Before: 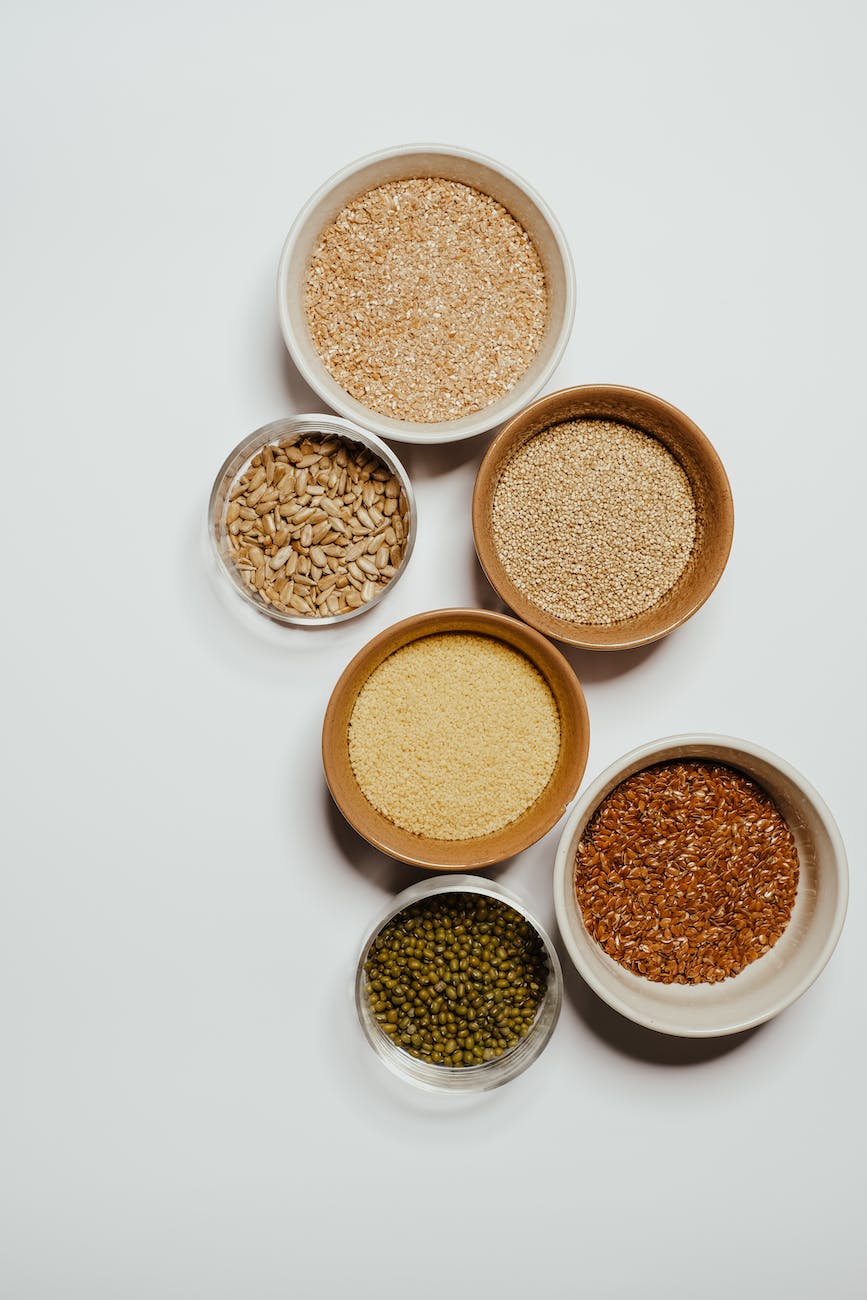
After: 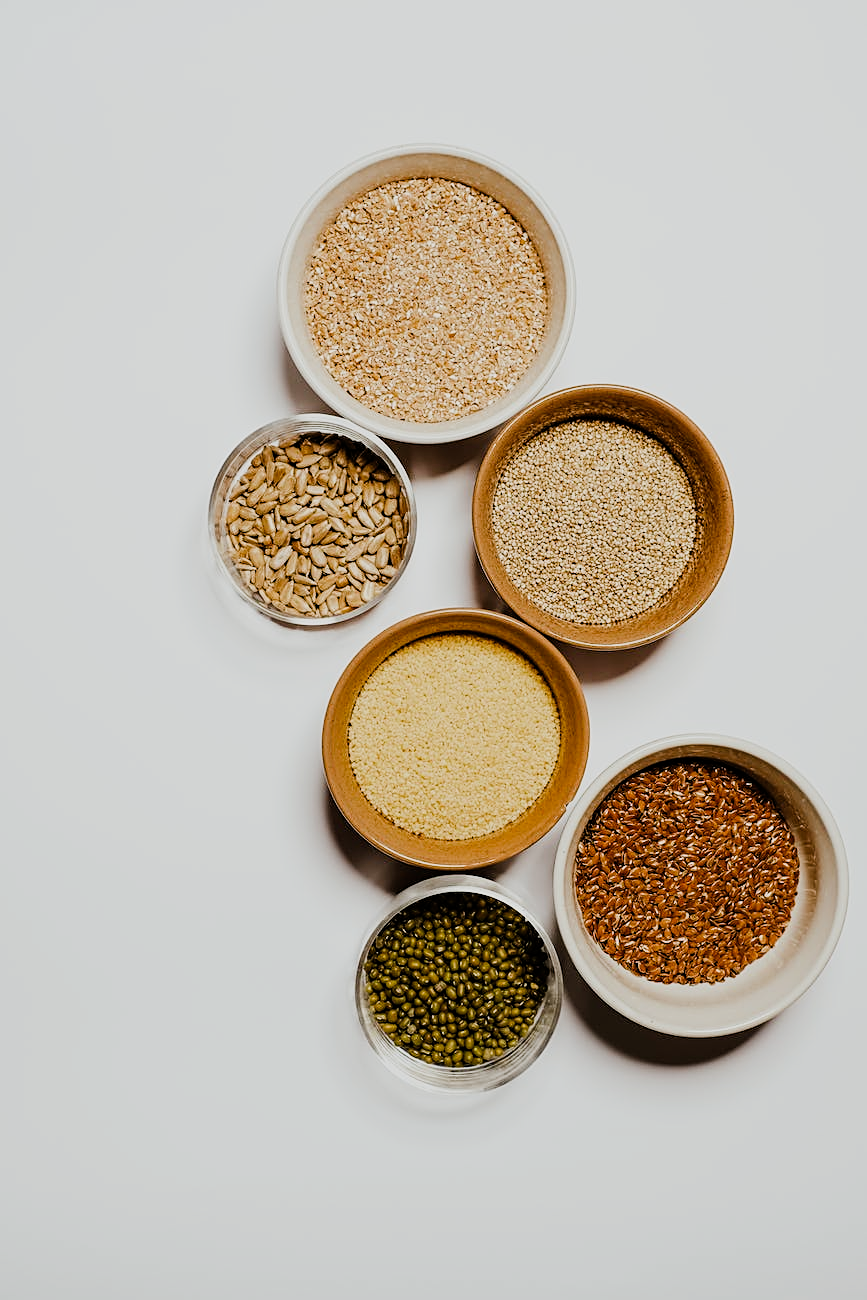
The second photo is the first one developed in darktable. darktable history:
sigmoid: contrast 1.54, target black 0
sharpen: on, module defaults
